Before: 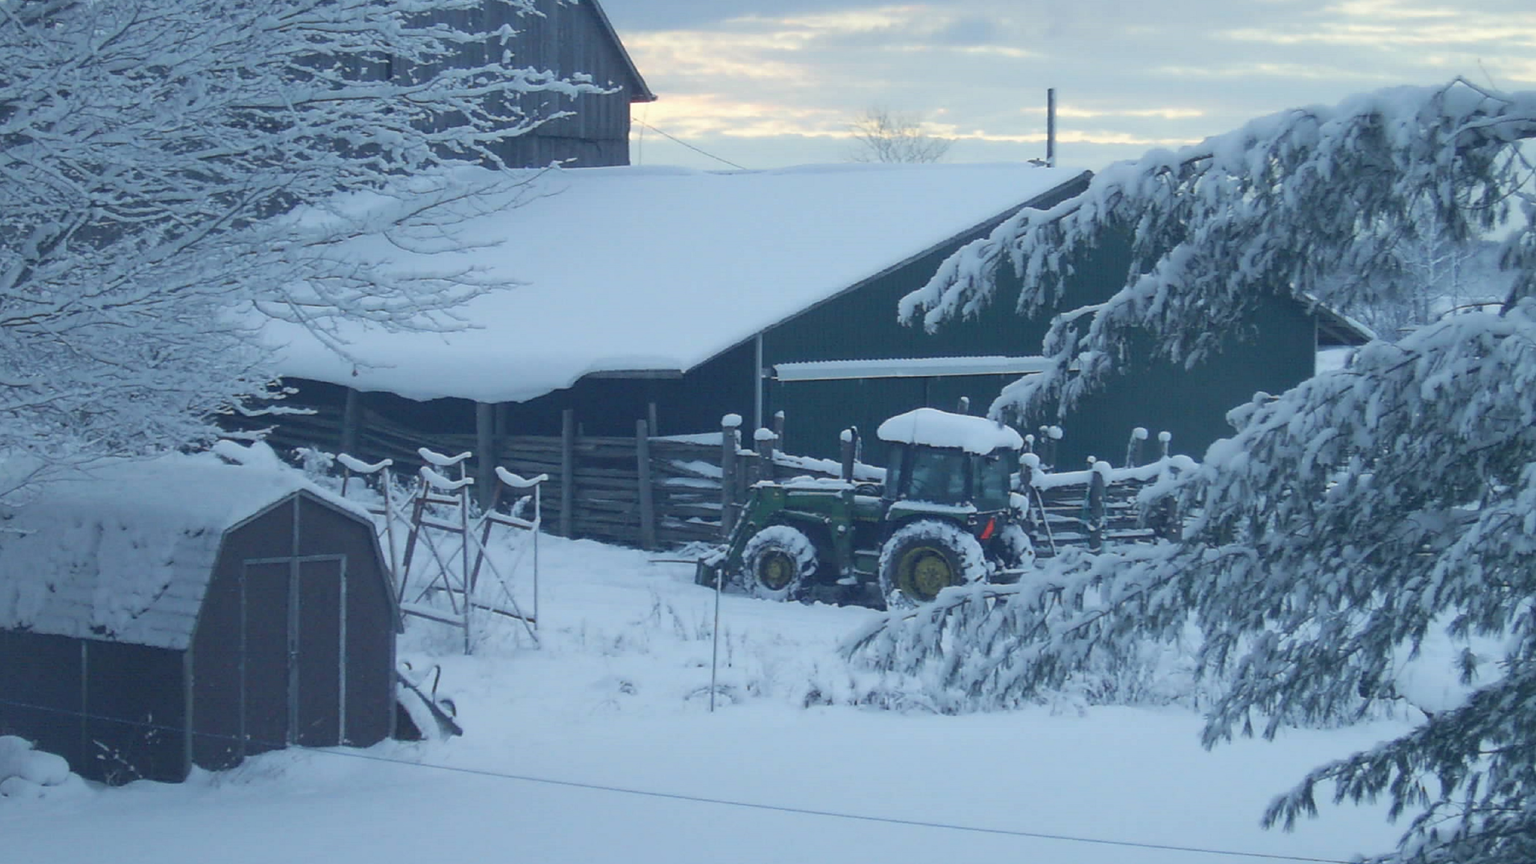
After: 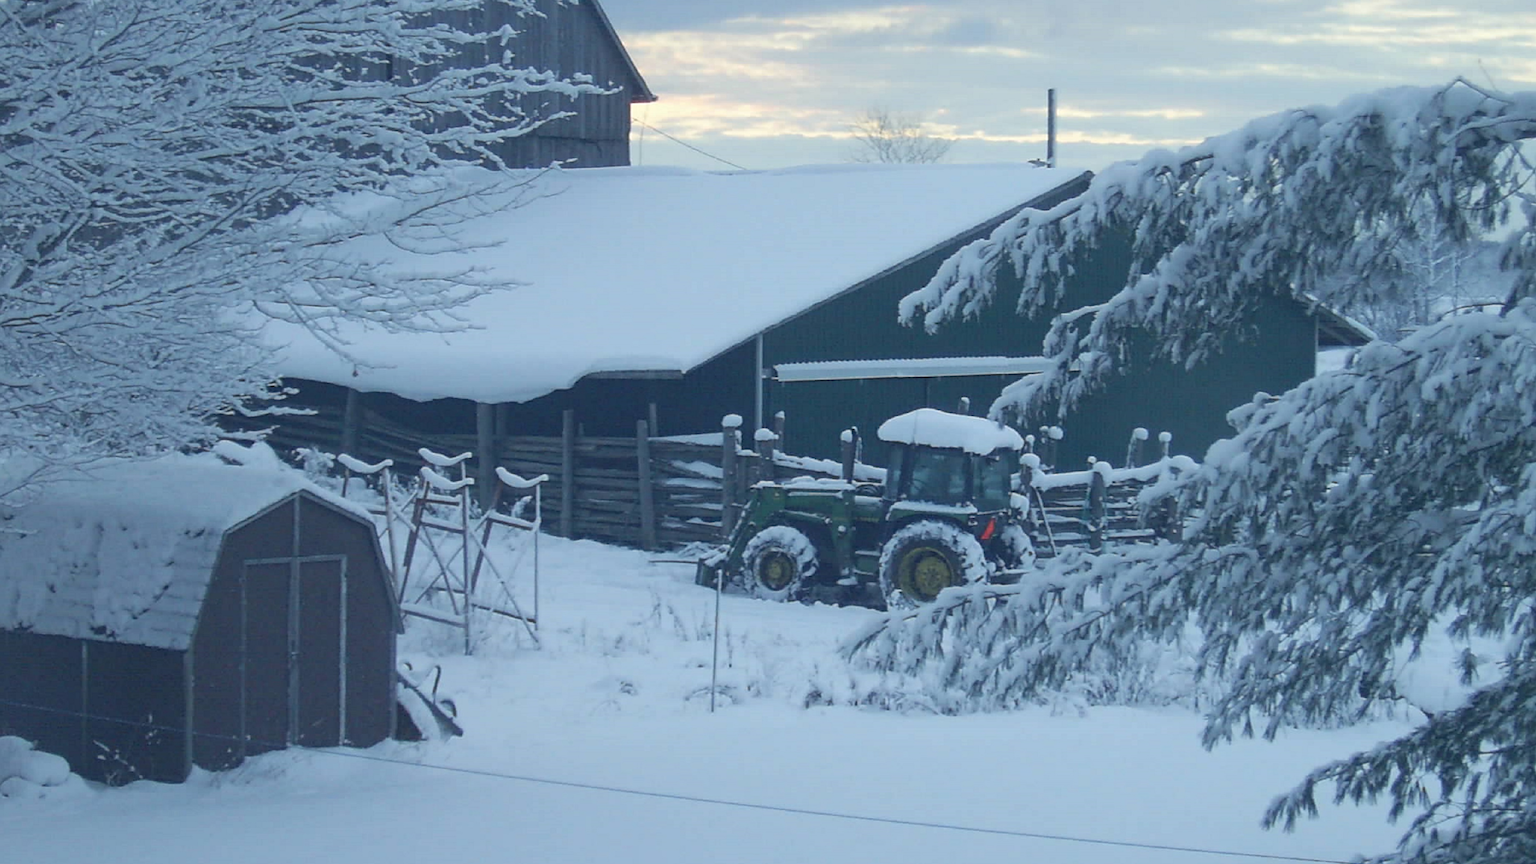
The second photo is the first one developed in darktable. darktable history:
local contrast: mode bilateral grid, contrast 28, coarseness 16, detail 115%, midtone range 0.2
sharpen: on, module defaults
